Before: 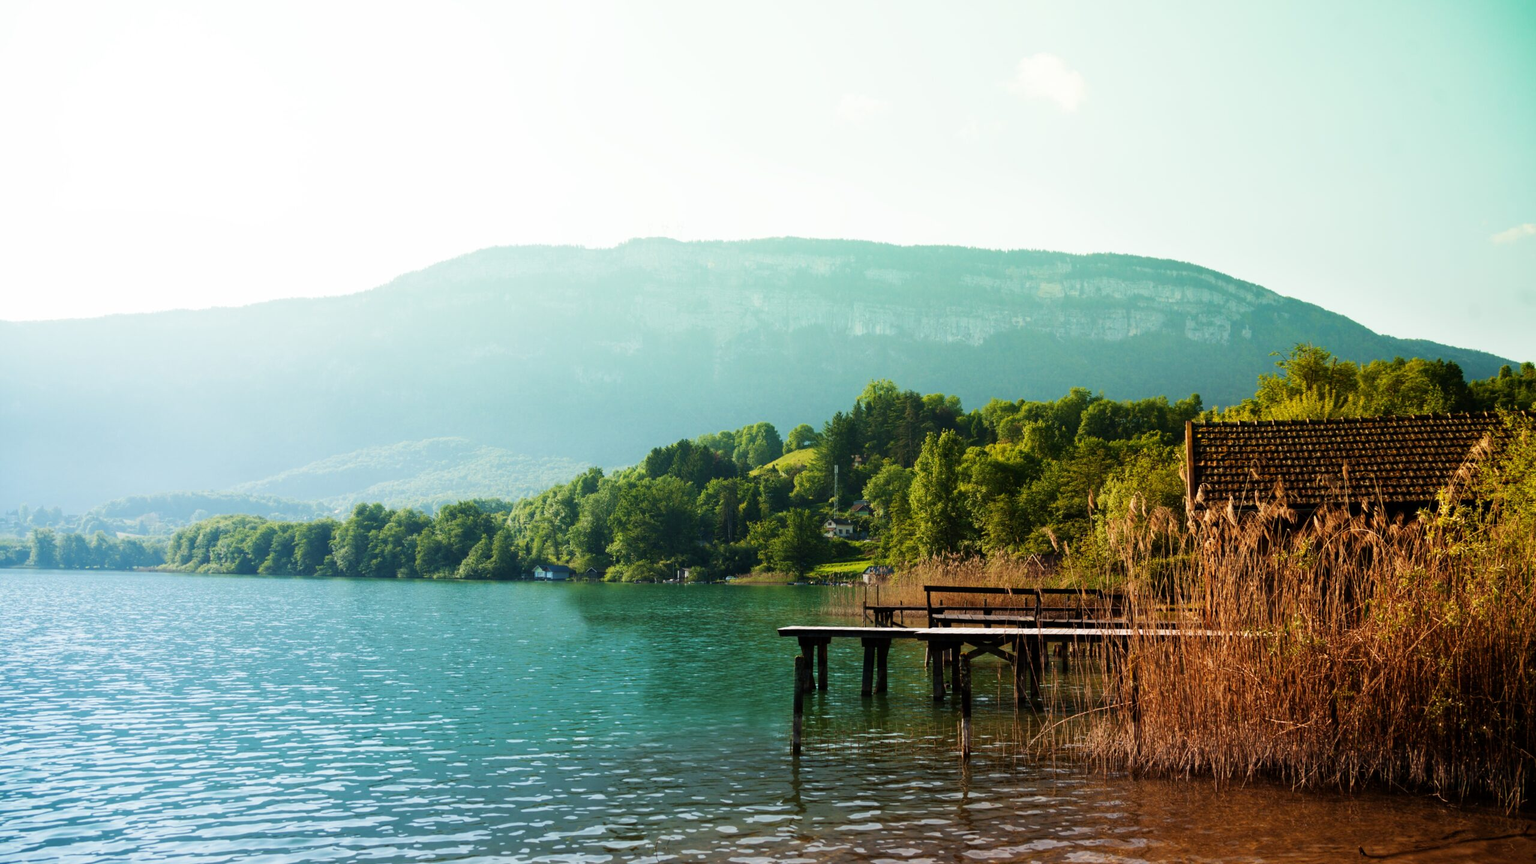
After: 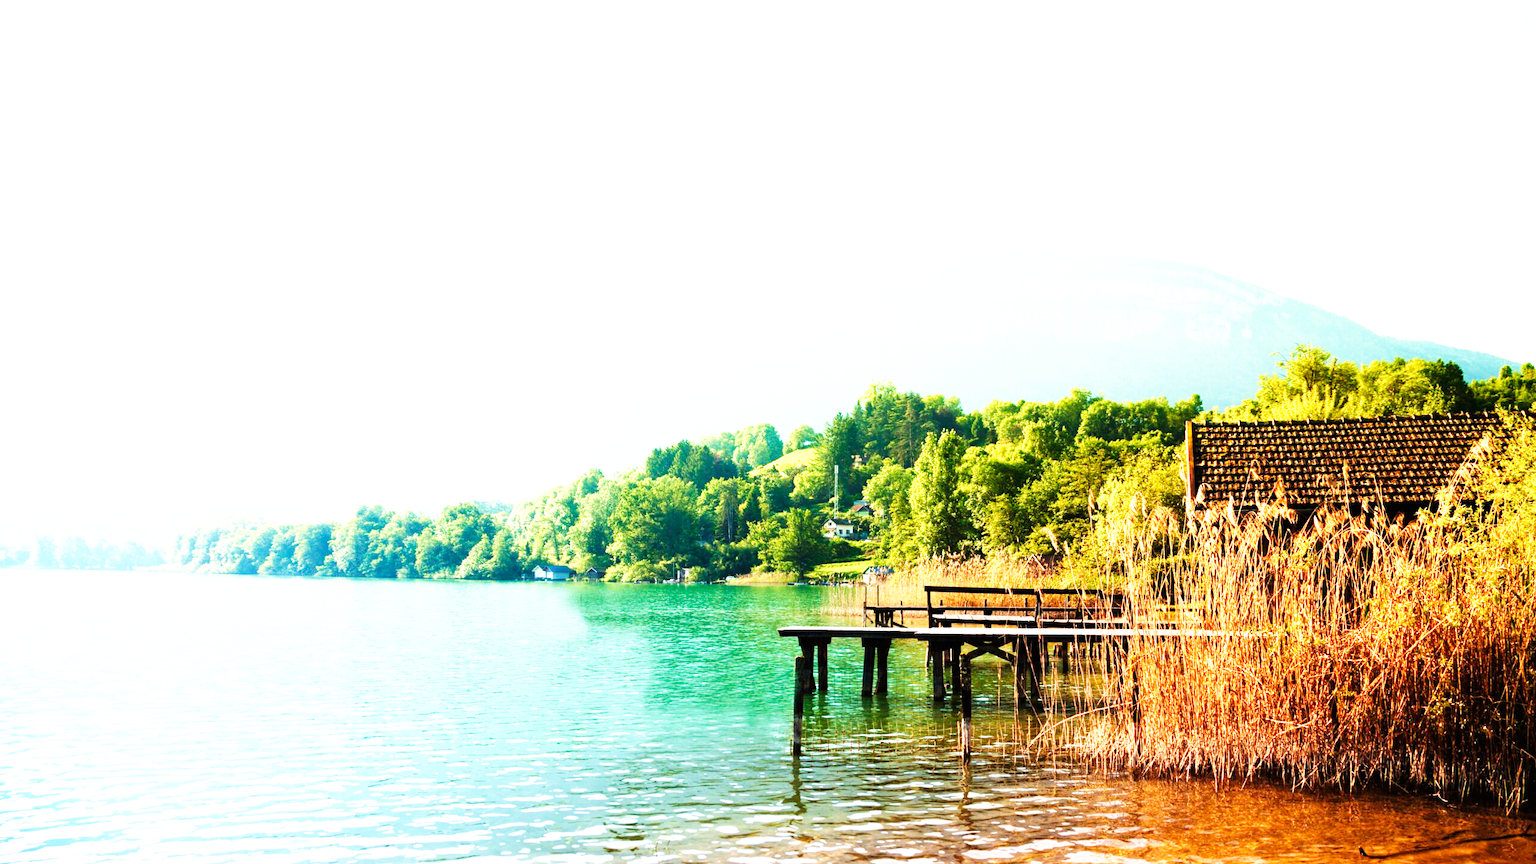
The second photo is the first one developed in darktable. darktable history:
base curve: curves: ch0 [(0, 0) (0.007, 0.004) (0.027, 0.03) (0.046, 0.07) (0.207, 0.54) (0.442, 0.872) (0.673, 0.972) (1, 1)], preserve colors none
velvia: on, module defaults
exposure: black level correction 0, exposure 1.3 EV, compensate exposure bias true, compensate highlight preservation false
